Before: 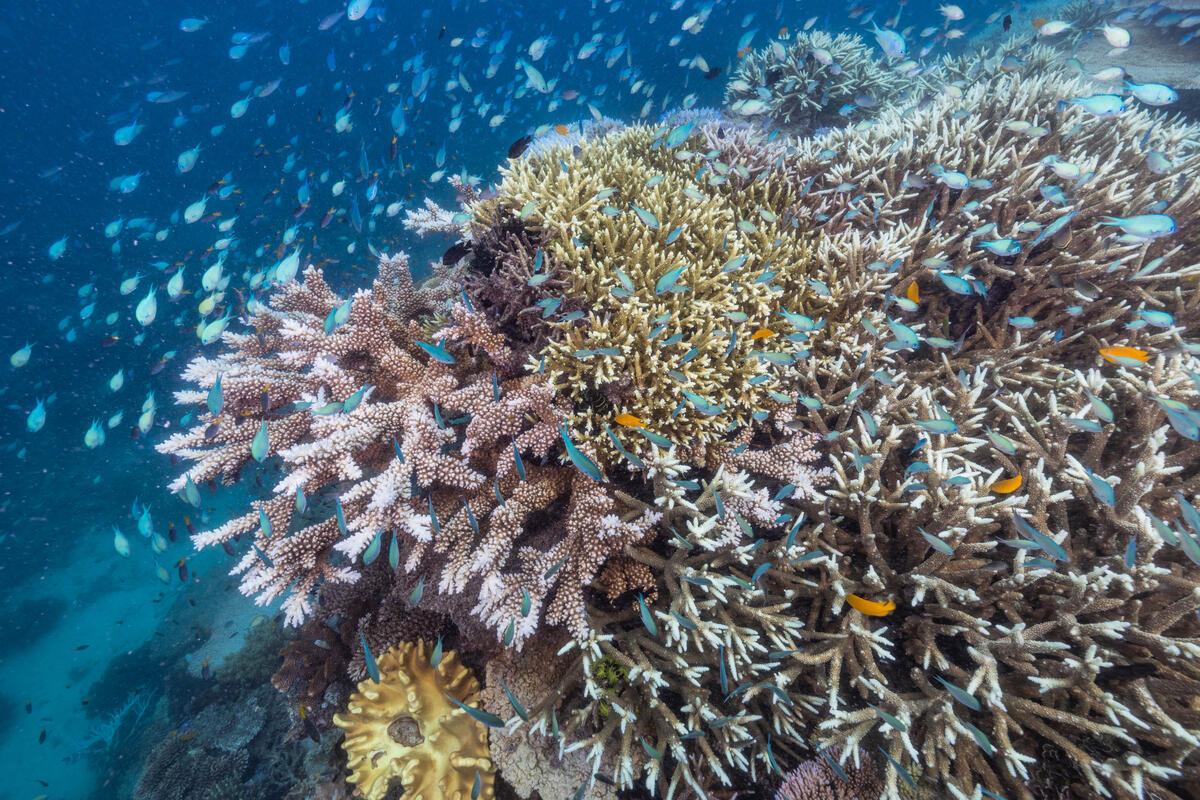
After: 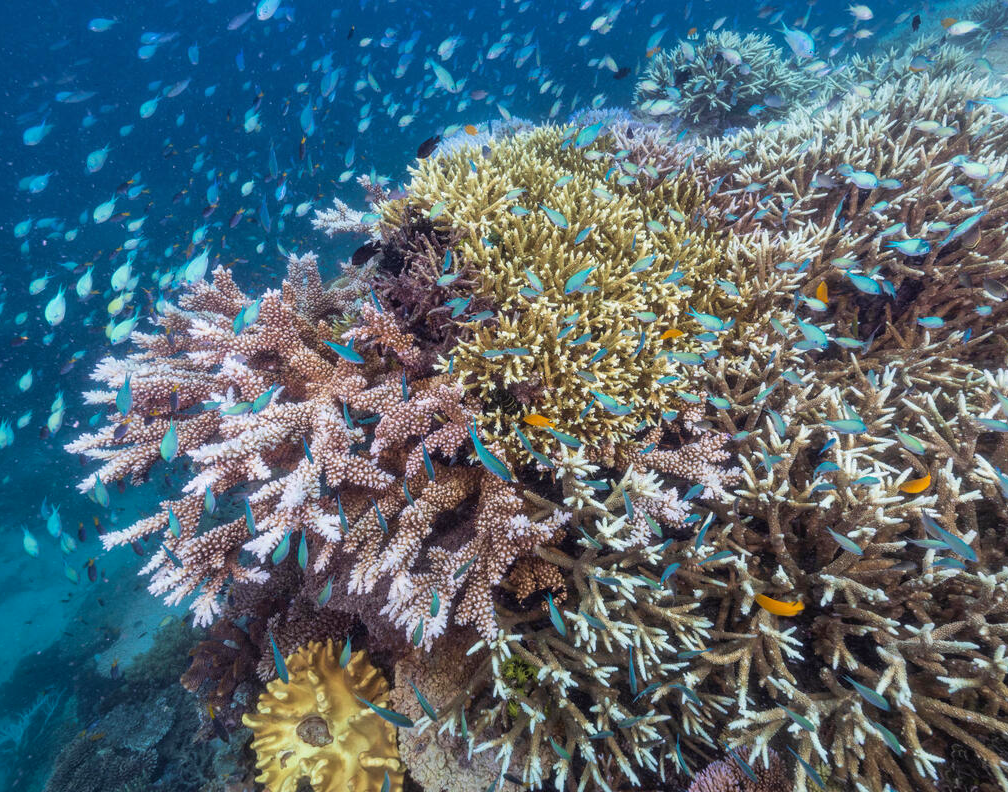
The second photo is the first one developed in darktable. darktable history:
crop: left 7.598%, right 7.873%
velvia: on, module defaults
